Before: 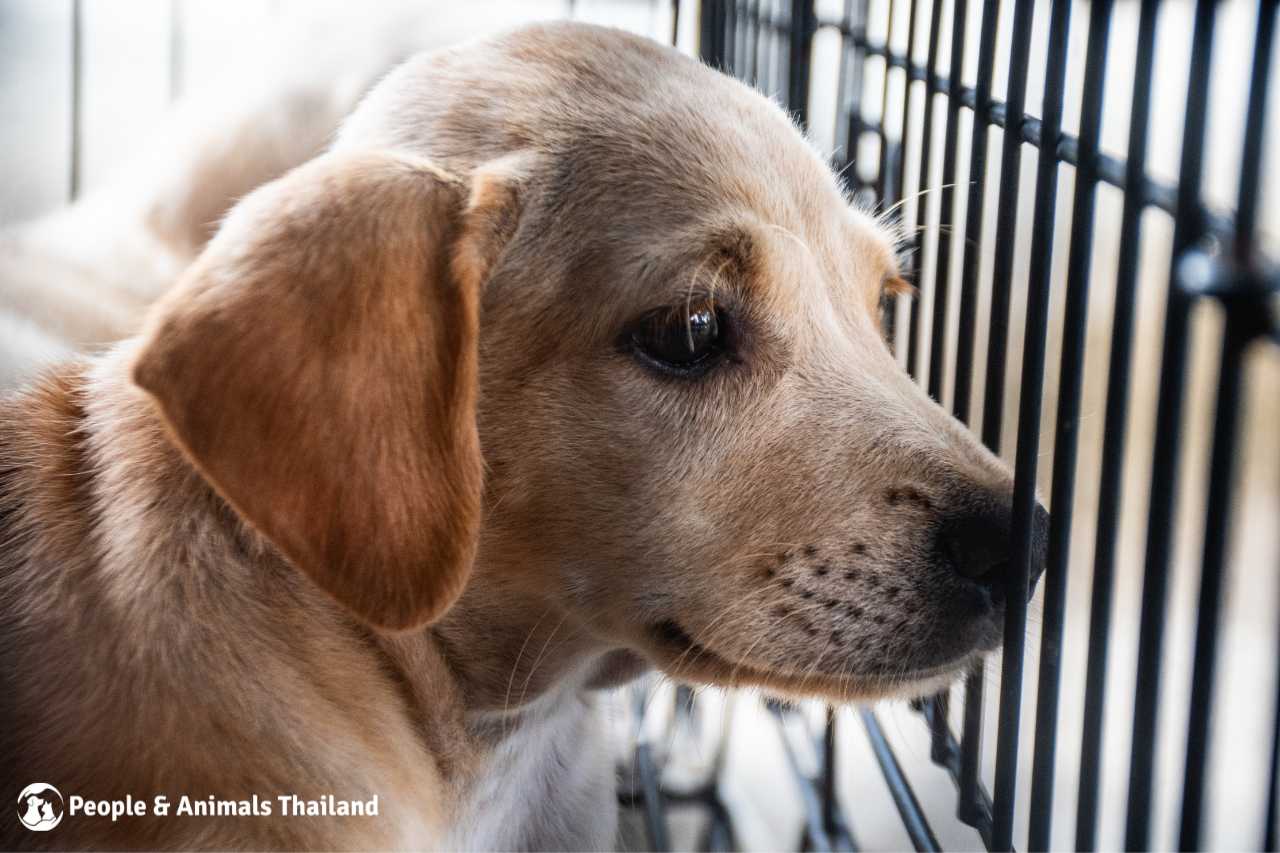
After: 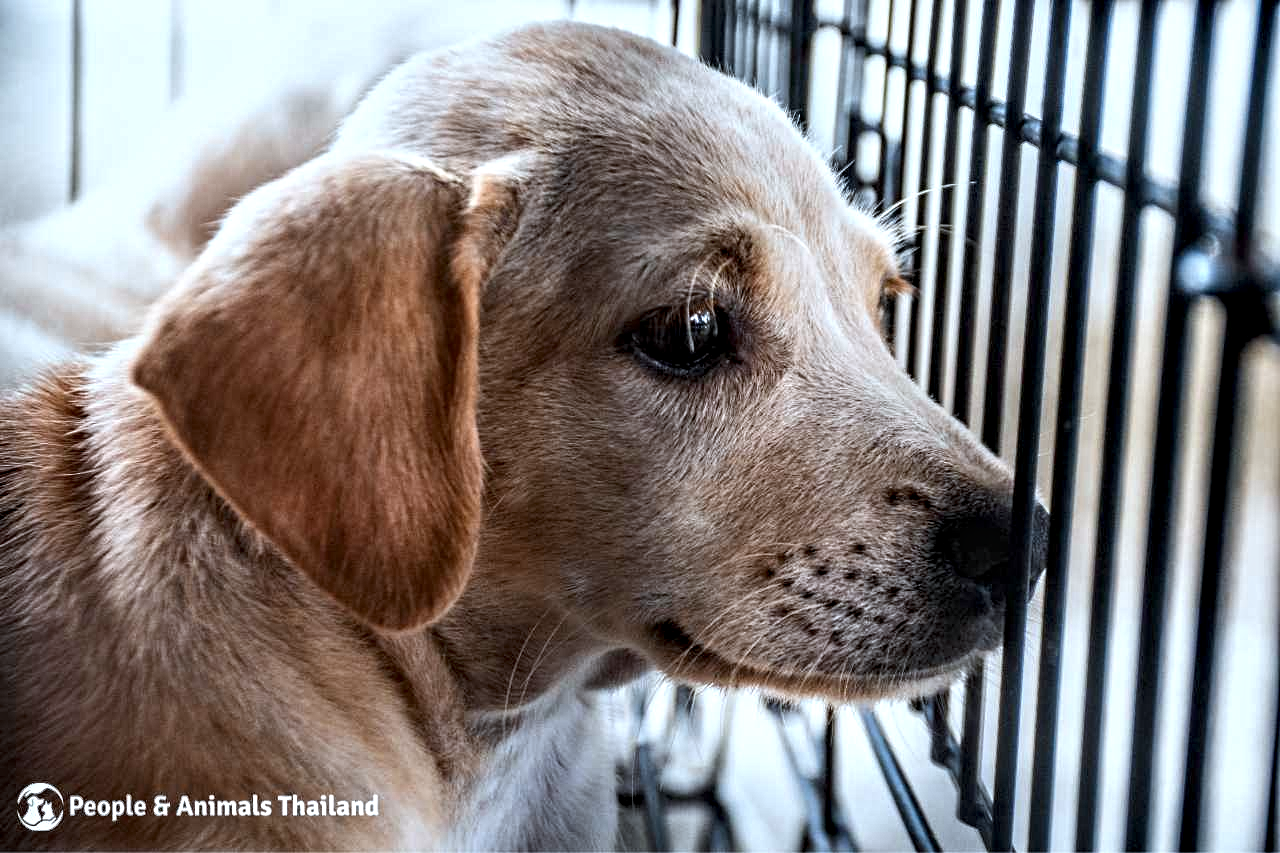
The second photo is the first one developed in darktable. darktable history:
exposure: compensate highlight preservation false
color correction: highlights a* -4.18, highlights b* -10.81
contrast equalizer: octaves 7, y [[0.5, 0.542, 0.583, 0.625, 0.667, 0.708], [0.5 ×6], [0.5 ×6], [0 ×6], [0 ×6]]
